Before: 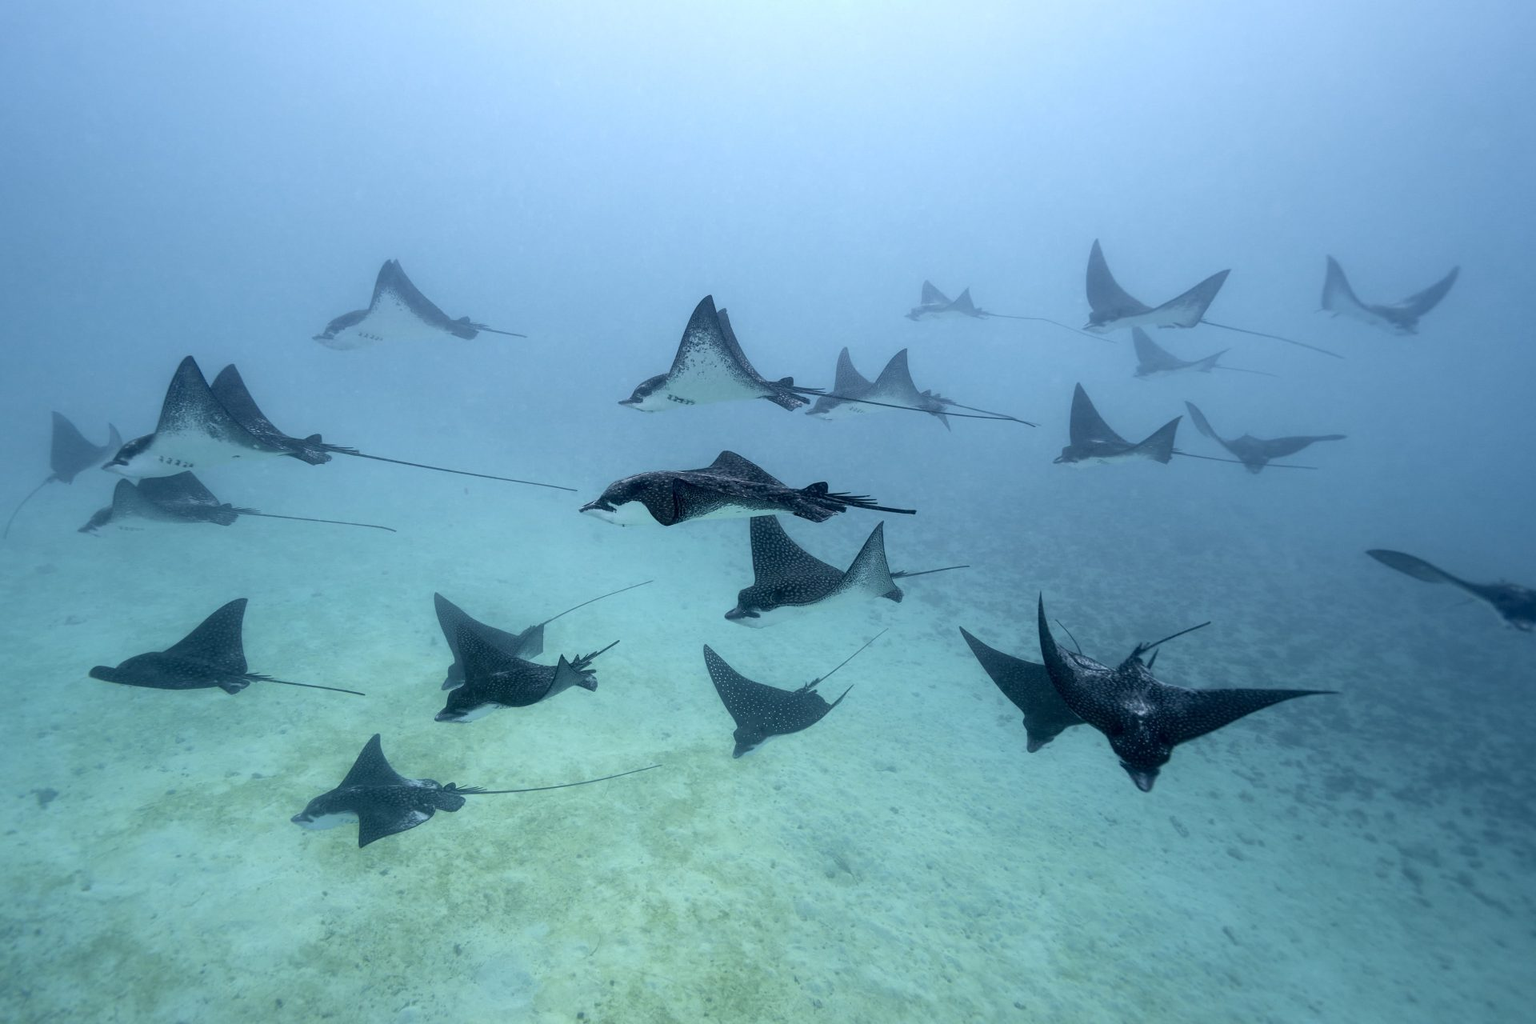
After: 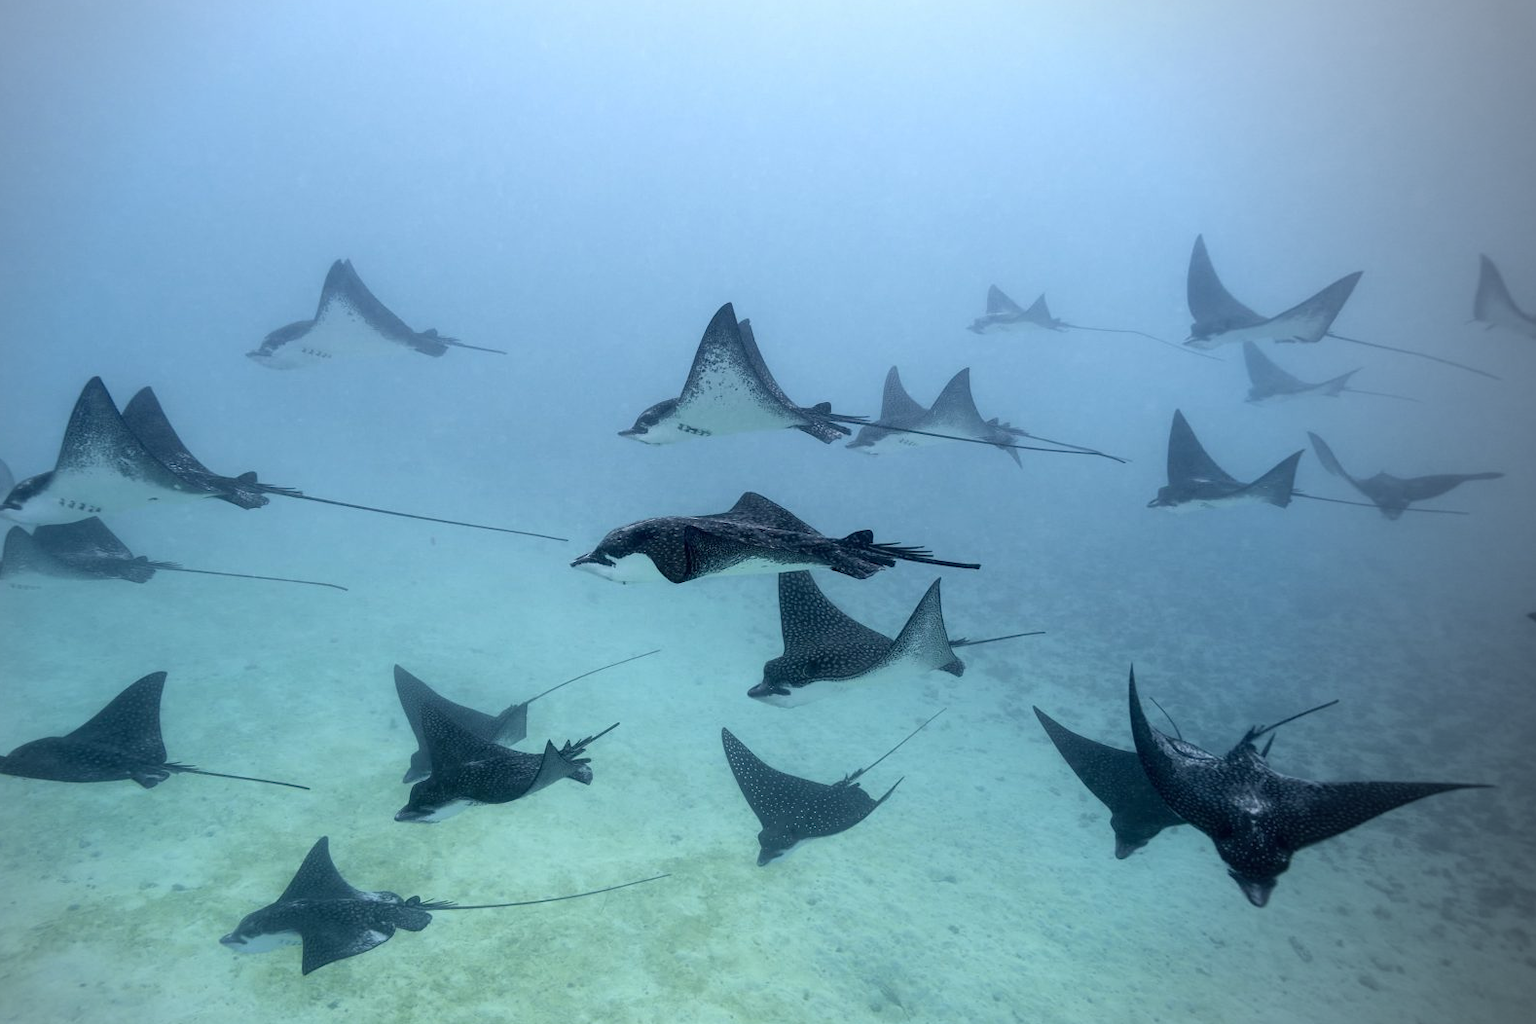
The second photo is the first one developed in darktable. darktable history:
crop and rotate: left 7.196%, top 4.574%, right 10.605%, bottom 13.178%
vignetting: center (-0.15, 0.013)
